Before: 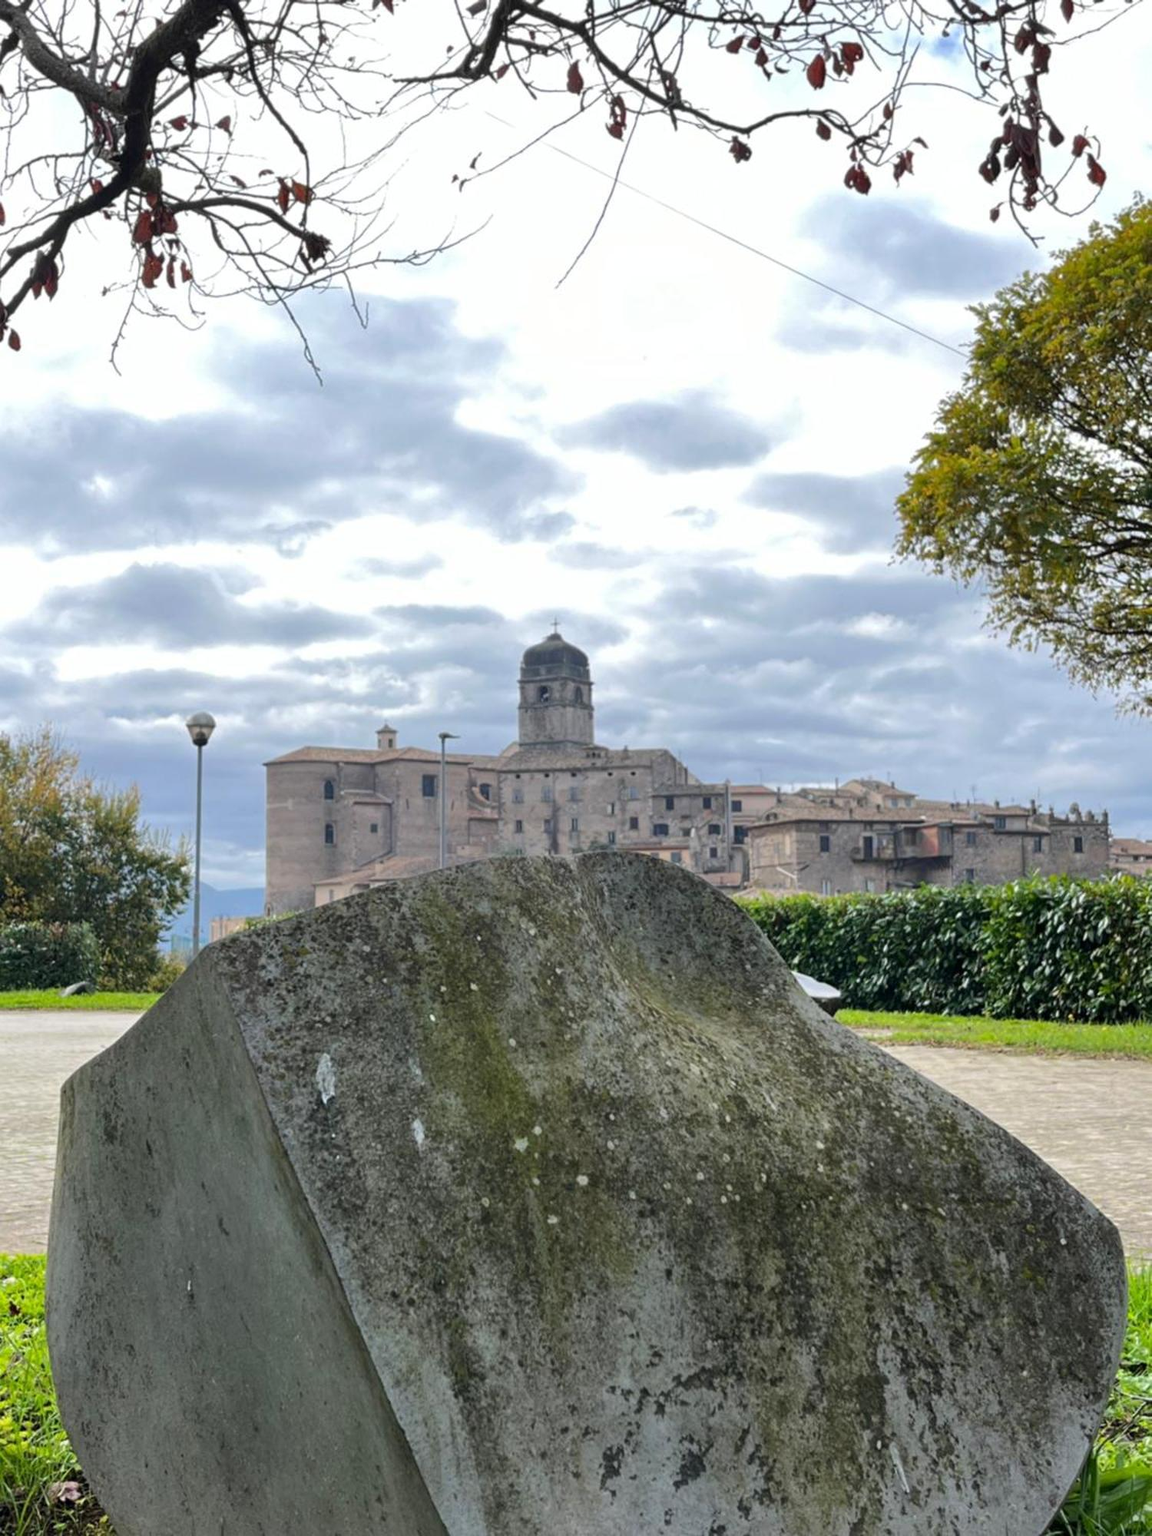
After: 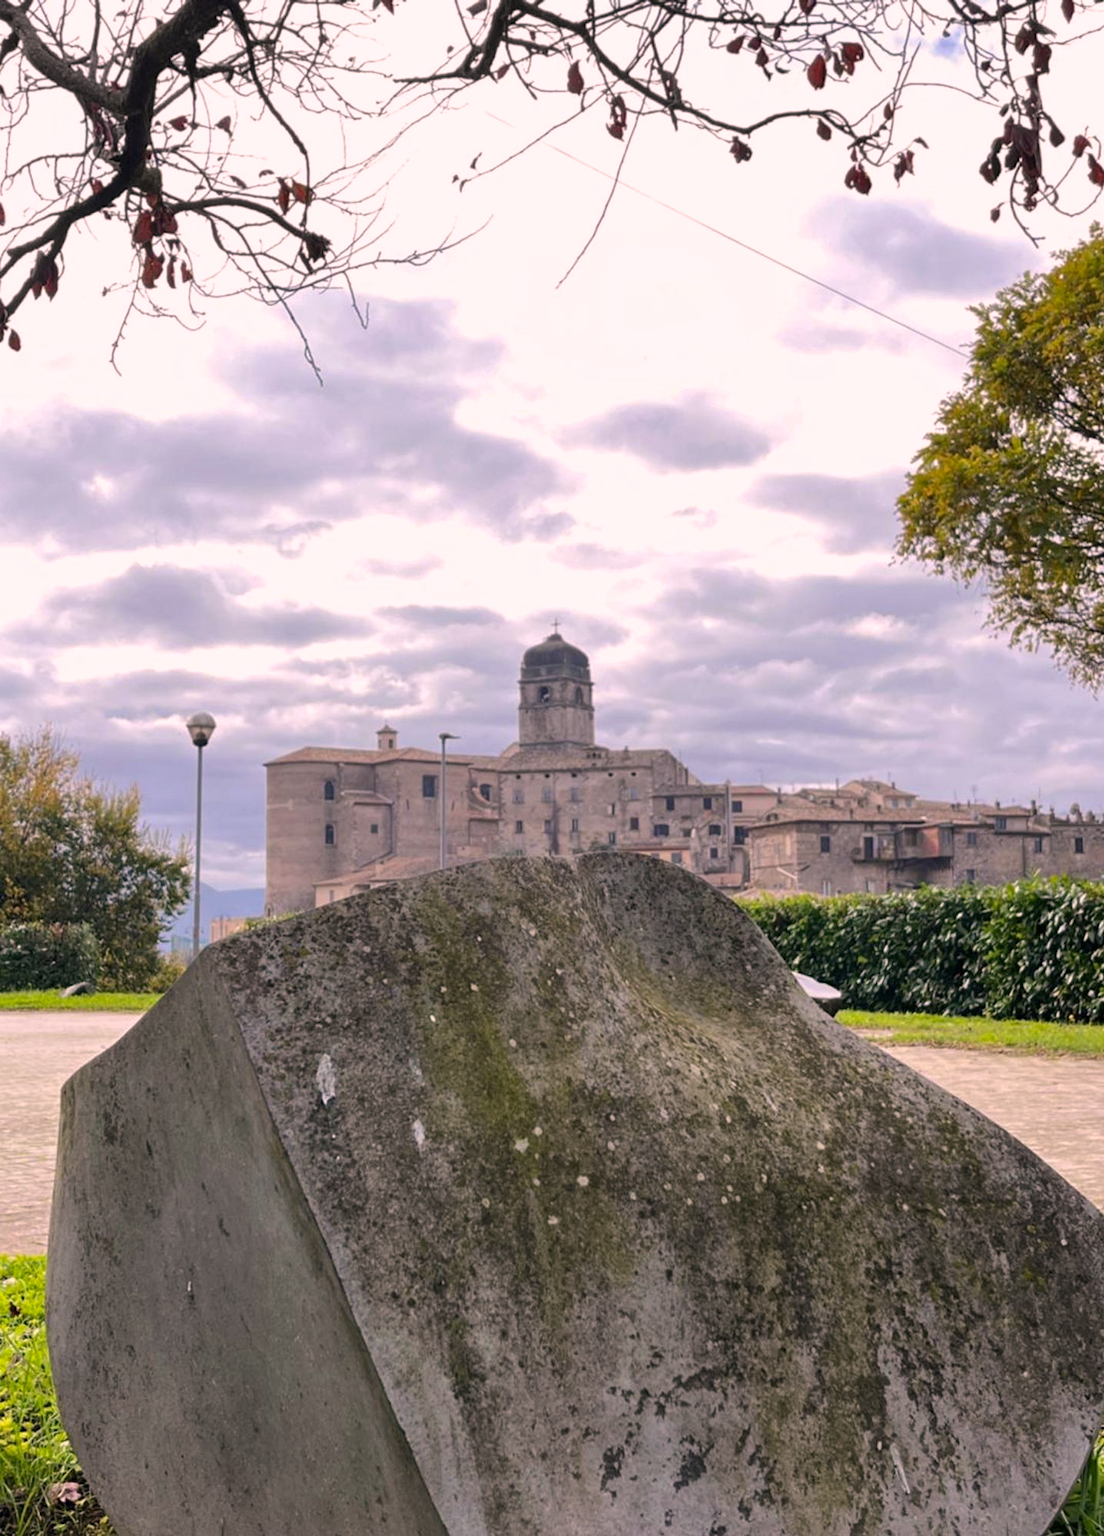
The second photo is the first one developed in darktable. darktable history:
crop: right 4.126%, bottom 0.031%
color correction: highlights a* 14.52, highlights b* 4.84
